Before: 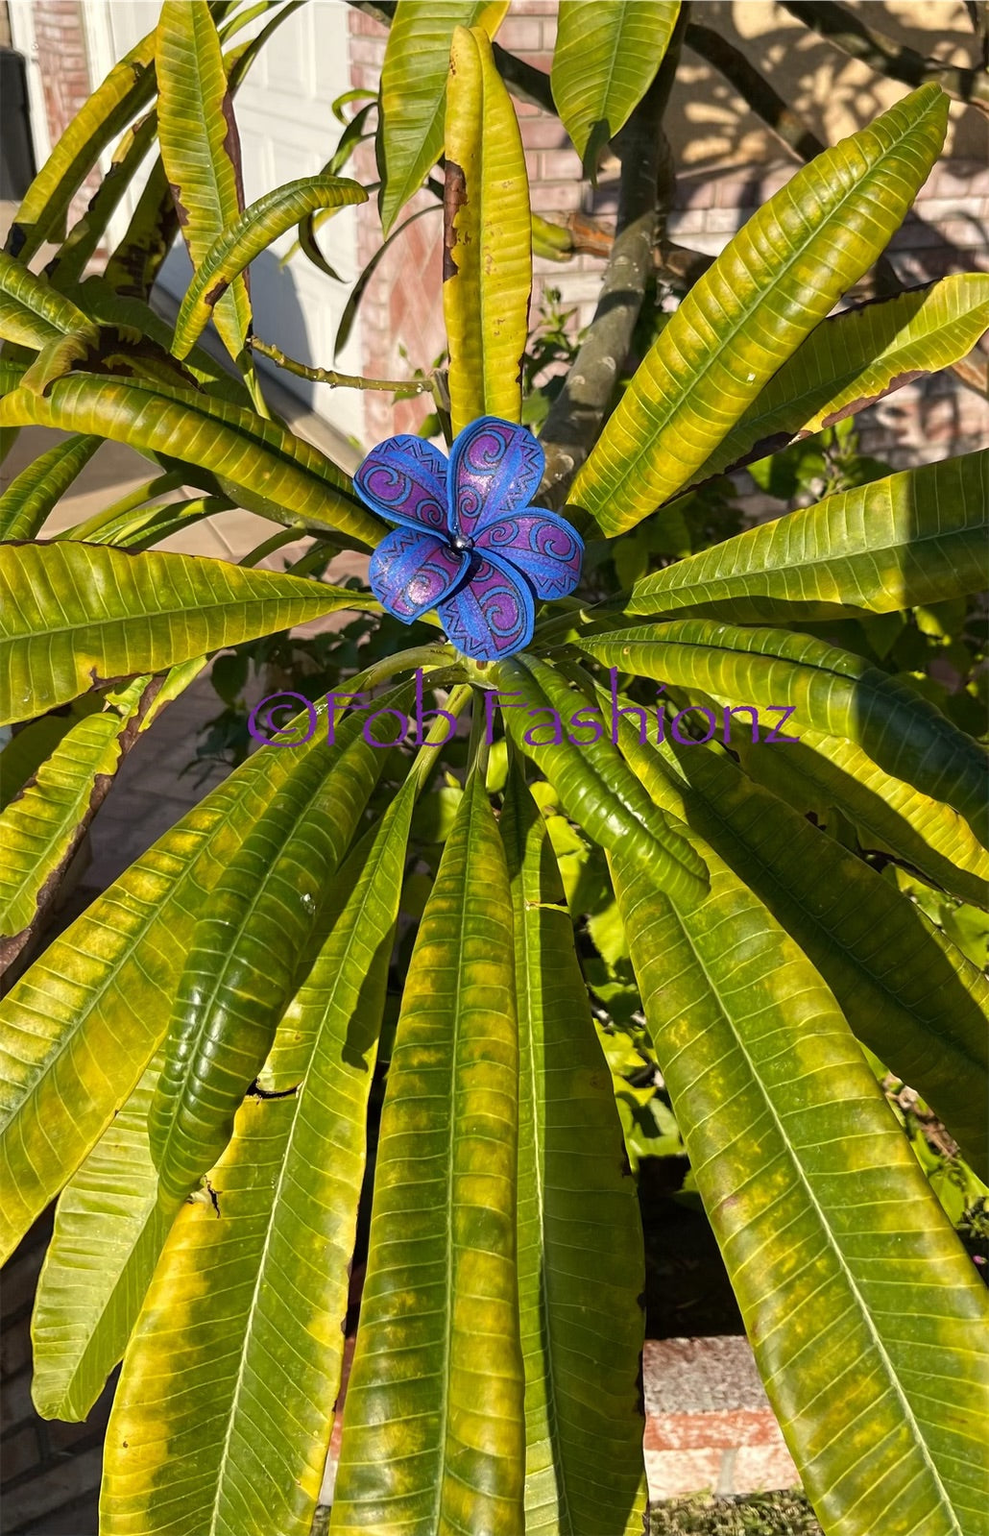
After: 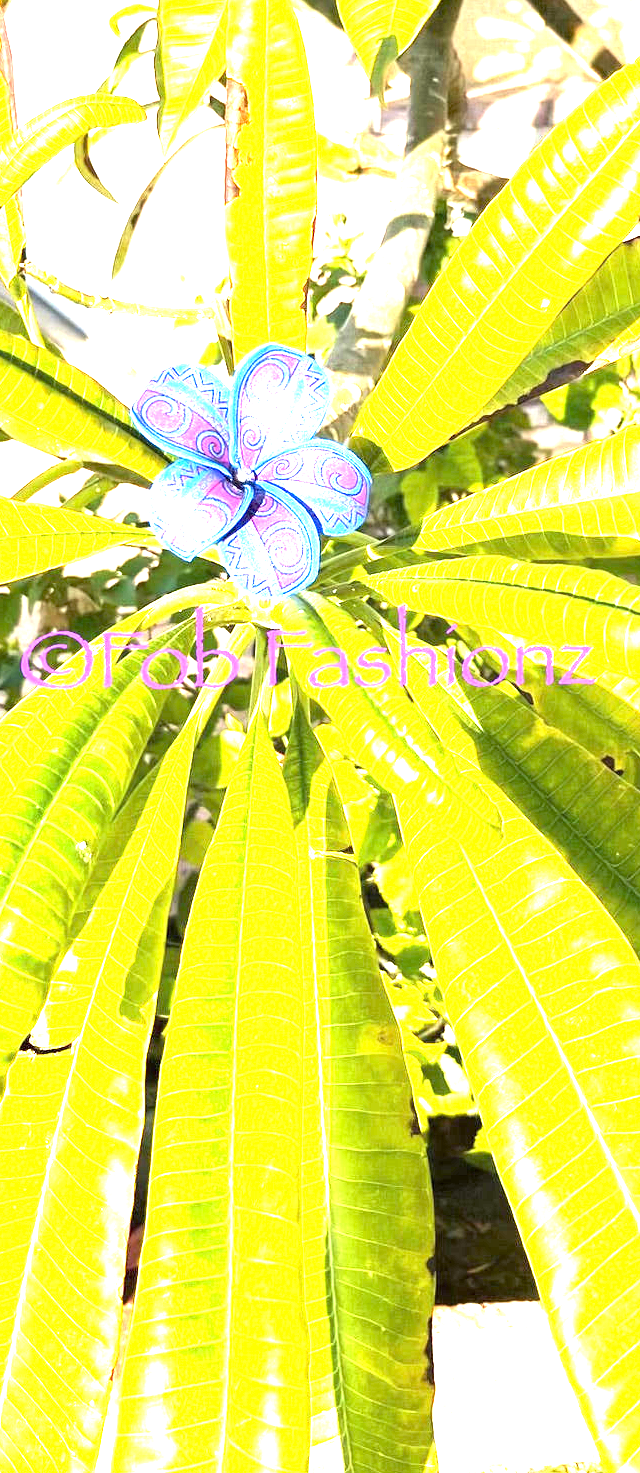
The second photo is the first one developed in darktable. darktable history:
color correction: highlights a* -0.132, highlights b* 0.091
exposure: exposure 2.983 EV, compensate highlight preservation false
crop and rotate: left 23.033%, top 5.62%, right 14.81%, bottom 2.253%
tone equalizer: -8 EV -0.719 EV, -7 EV -0.688 EV, -6 EV -0.579 EV, -5 EV -0.374 EV, -3 EV 0.383 EV, -2 EV 0.6 EV, -1 EV 0.675 EV, +0 EV 0.777 EV
